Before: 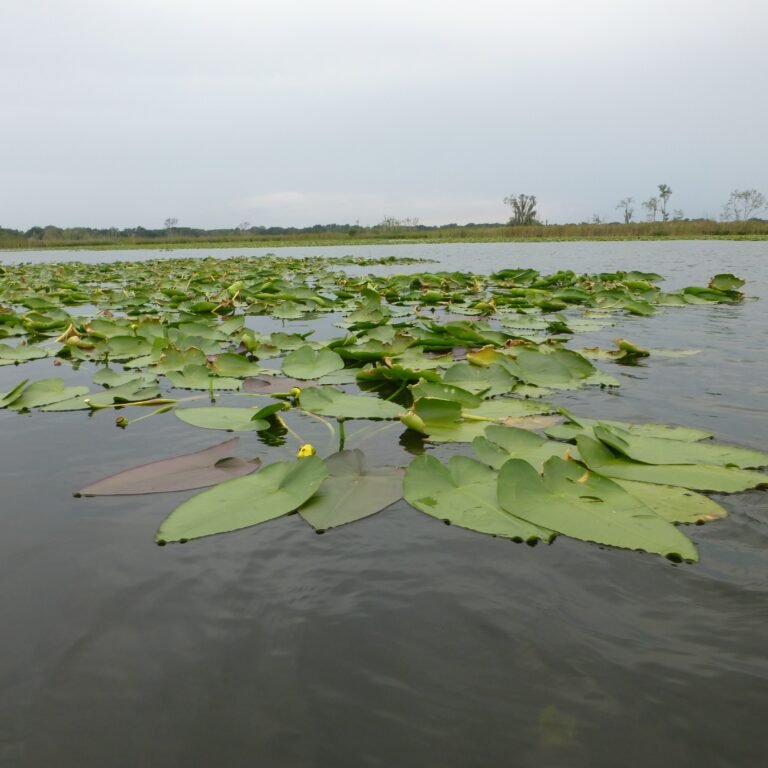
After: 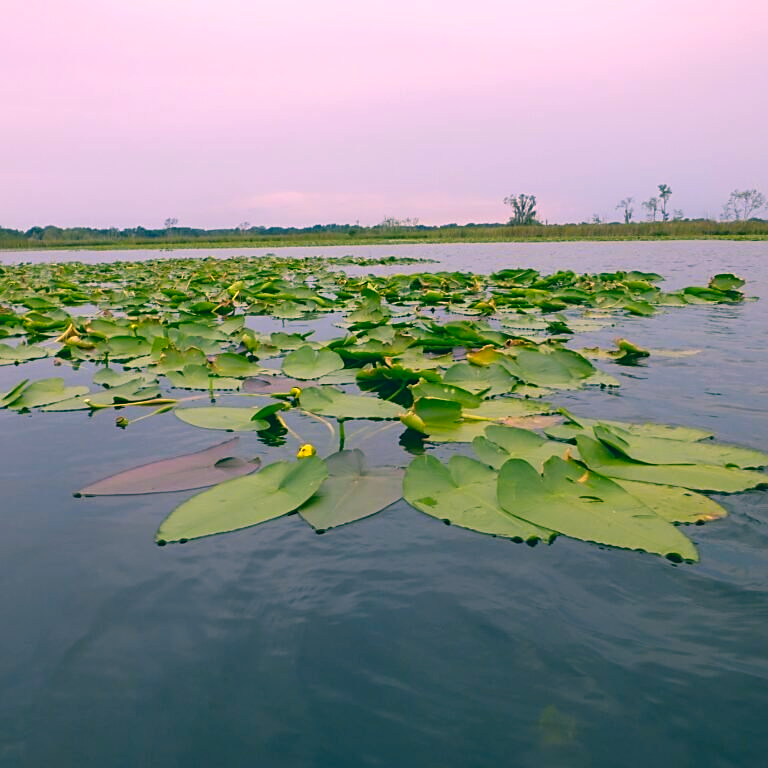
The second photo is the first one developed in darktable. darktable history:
color correction: highlights a* 16.71, highlights b* 0.258, shadows a* -14.99, shadows b* -14.38, saturation 1.48
sharpen: on, module defaults
